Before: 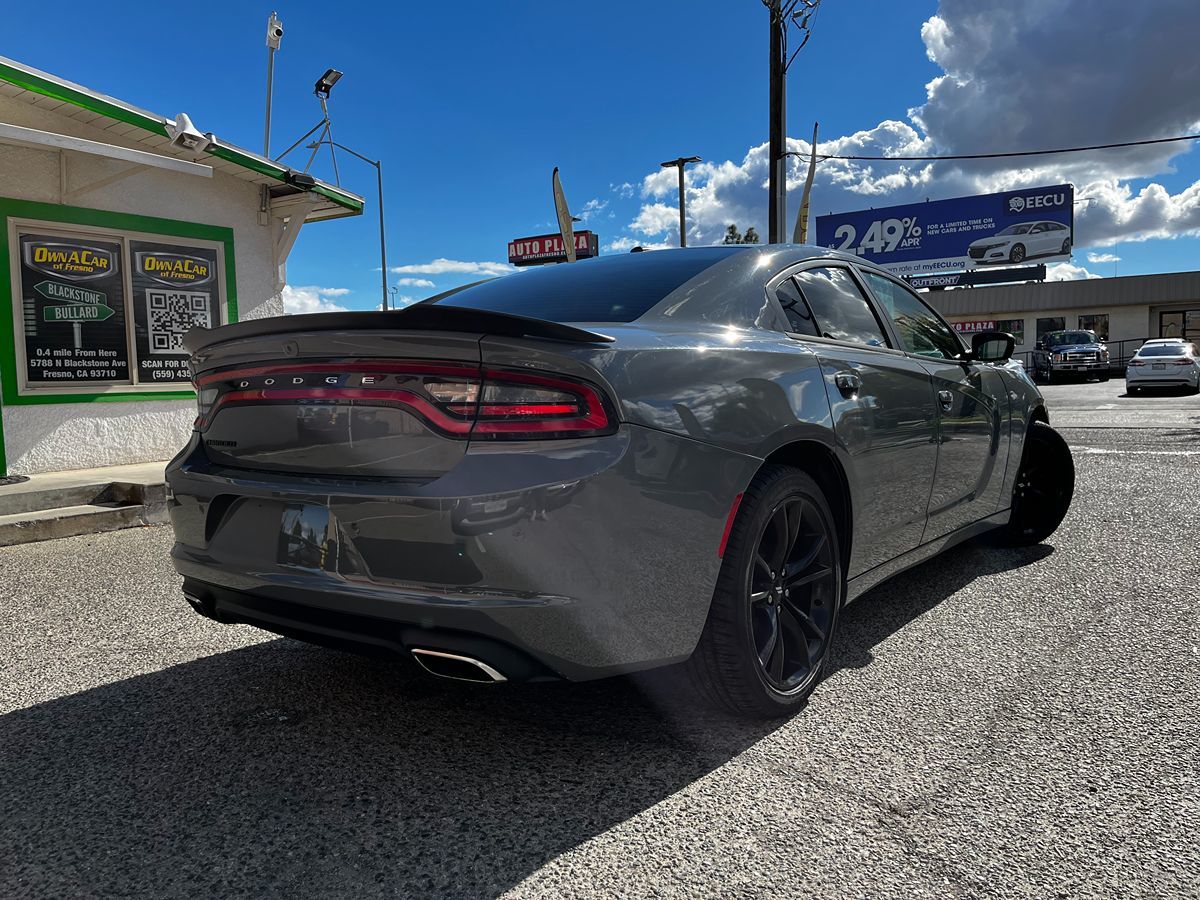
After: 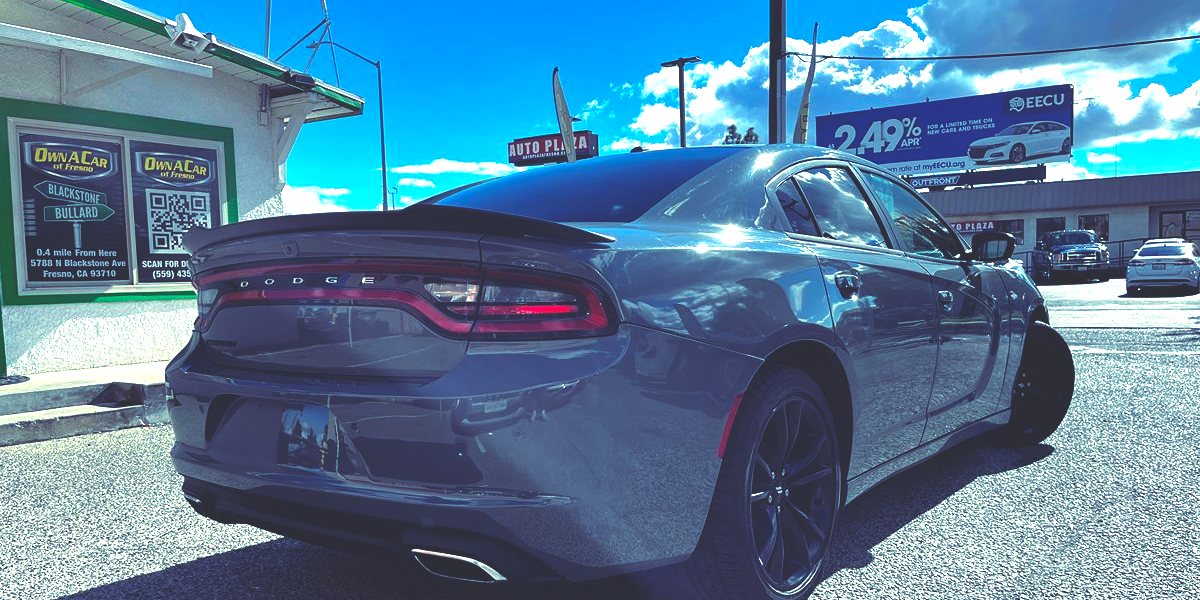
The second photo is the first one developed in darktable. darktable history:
rgb curve: curves: ch0 [(0, 0.186) (0.314, 0.284) (0.576, 0.466) (0.805, 0.691) (0.936, 0.886)]; ch1 [(0, 0.186) (0.314, 0.284) (0.581, 0.534) (0.771, 0.746) (0.936, 0.958)]; ch2 [(0, 0.216) (0.275, 0.39) (1, 1)], mode RGB, independent channels, compensate middle gray true, preserve colors none
exposure: black level correction 0, exposure 1.2 EV, compensate exposure bias true, compensate highlight preservation false
crop: top 11.166%, bottom 22.168%
